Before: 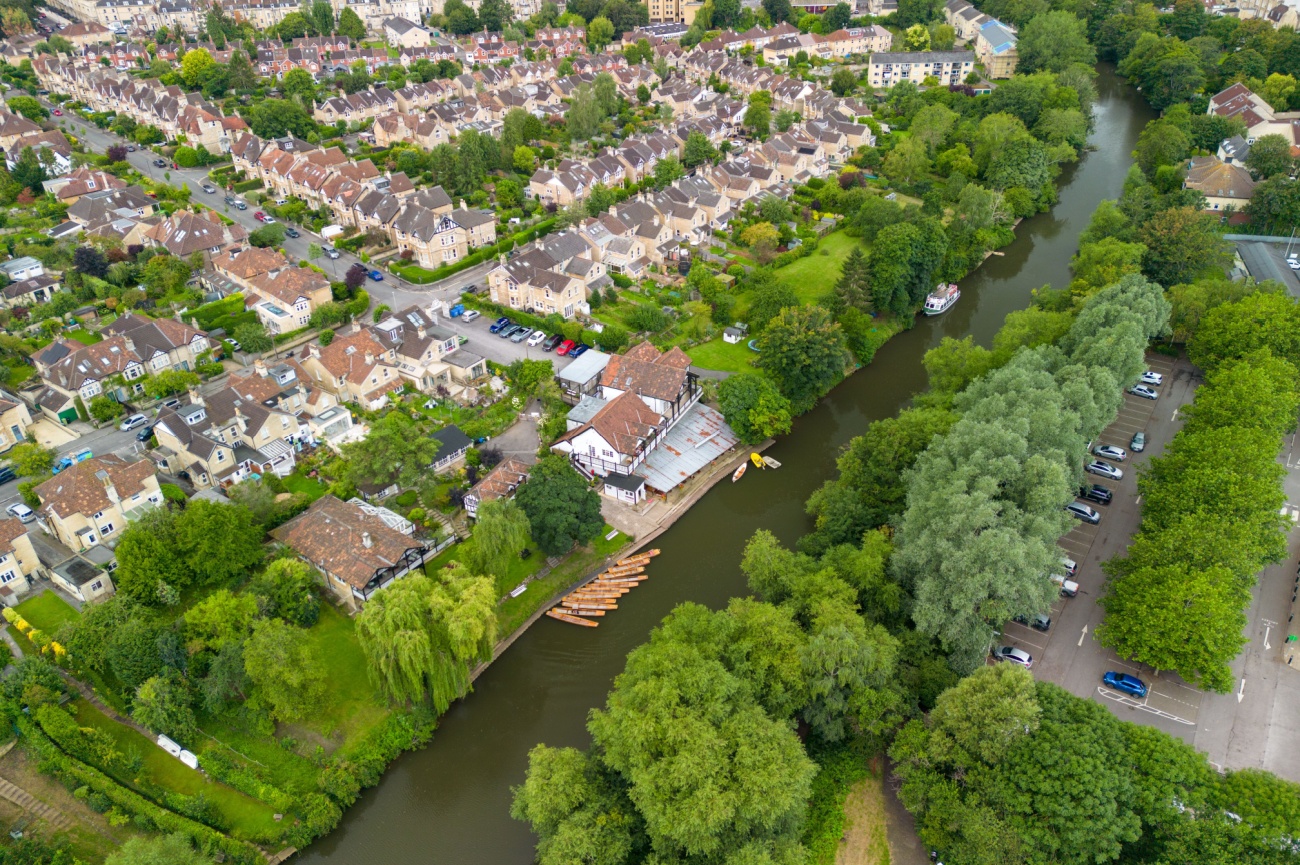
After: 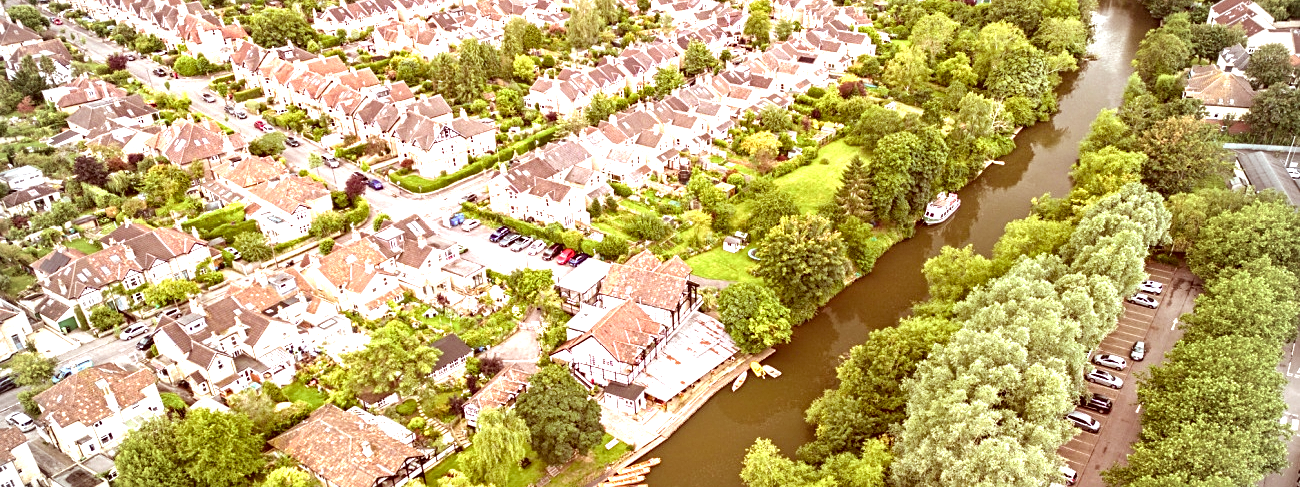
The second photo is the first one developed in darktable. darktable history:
crop and rotate: top 10.544%, bottom 33.095%
contrast equalizer: y [[0.502, 0.517, 0.543, 0.576, 0.611, 0.631], [0.5 ×6], [0.5 ×6], [0 ×6], [0 ×6]]
color correction: highlights a* 9.05, highlights b* 9.05, shadows a* 39.44, shadows b* 39.98, saturation 0.786
sharpen: amount 0.215
vignetting: fall-off start 73.53%
exposure: black level correction 0, exposure 1.45 EV, compensate highlight preservation false
